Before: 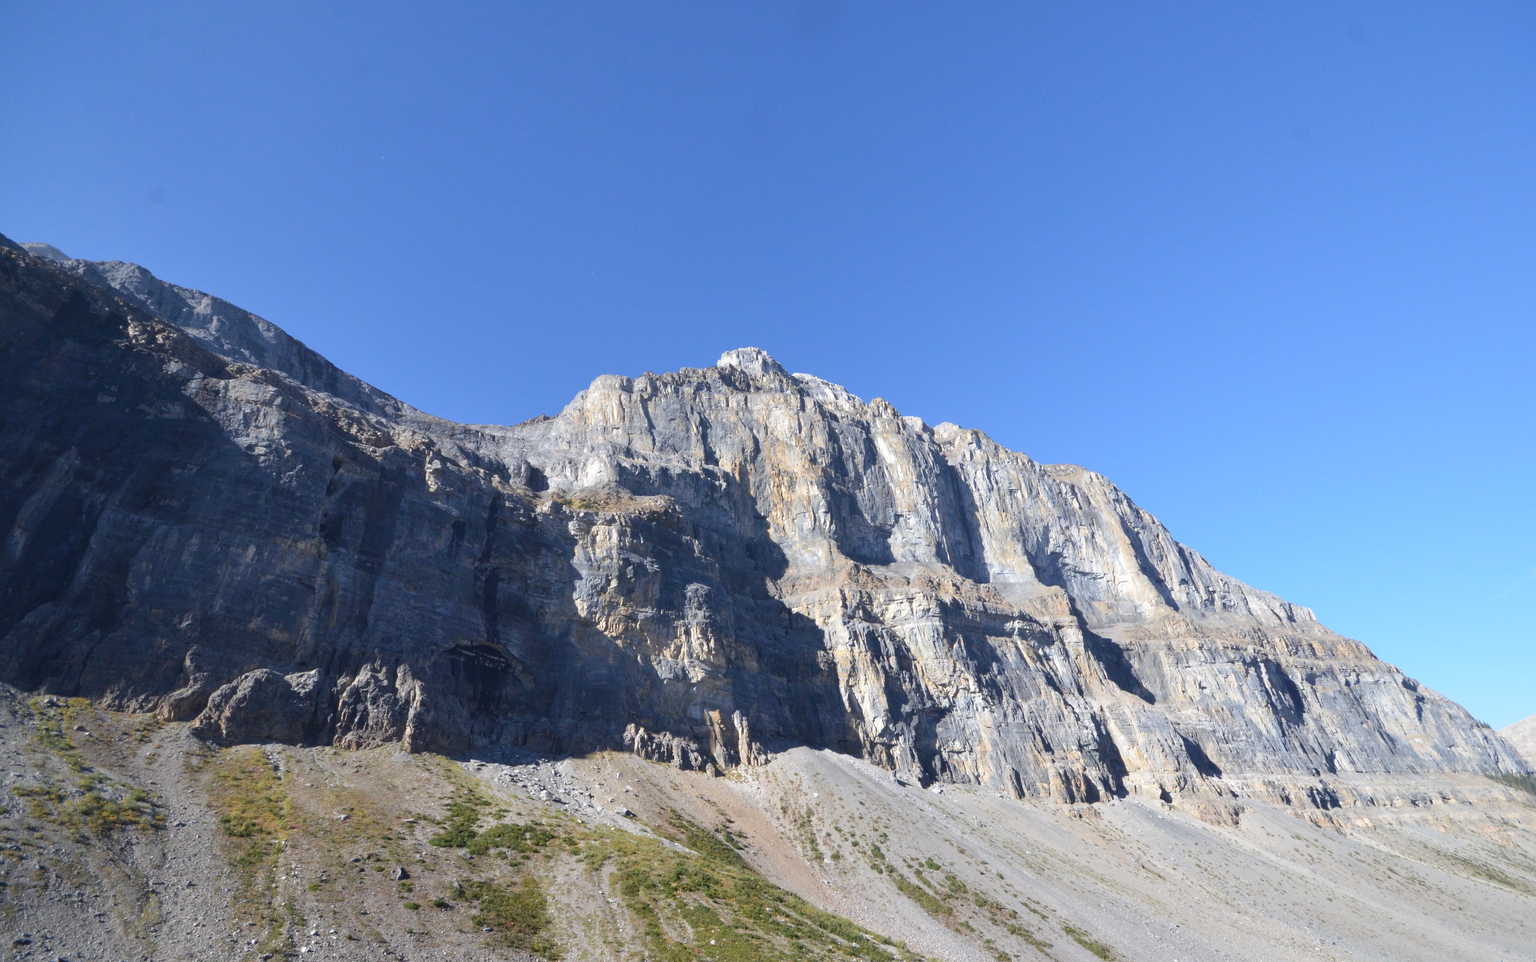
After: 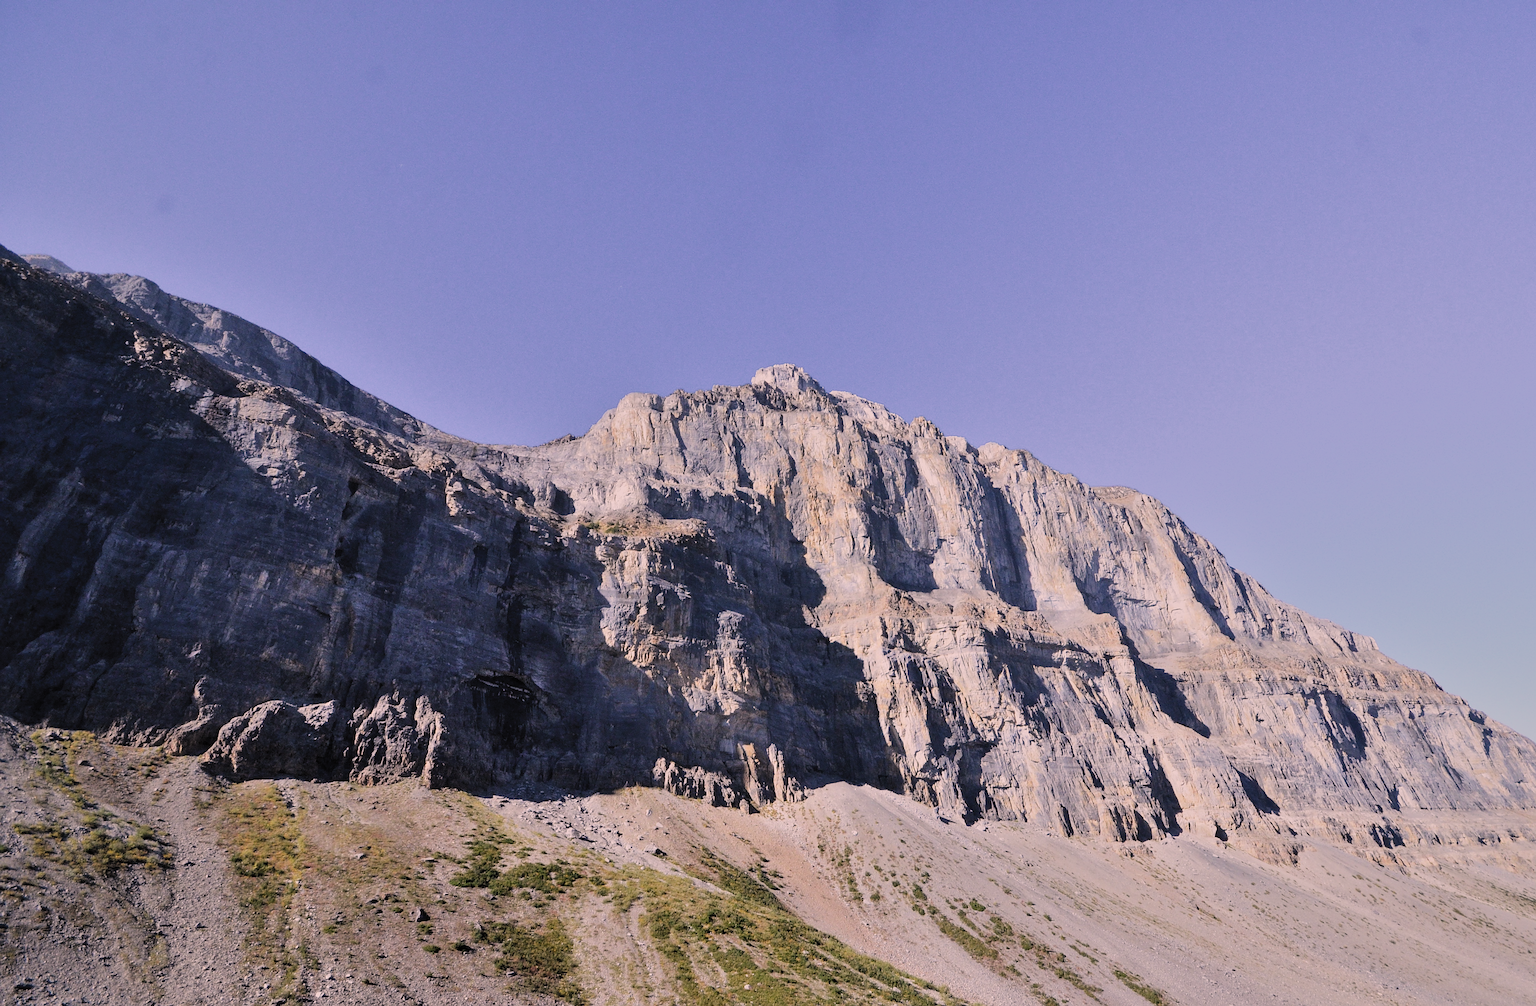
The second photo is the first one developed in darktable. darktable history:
filmic rgb: black relative exposure -5.04 EV, white relative exposure 3.97 EV, hardness 2.91, contrast 1.298, color science v5 (2021), contrast in shadows safe, contrast in highlights safe
sharpen: on, module defaults
crop: right 4.496%, bottom 0.021%
exposure: black level correction 0.005, exposure 0.001 EV, compensate highlight preservation false
shadows and highlights: shadows 43.55, white point adjustment -1.32, soften with gaussian
color correction: highlights a* 12.72, highlights b* 5.39
